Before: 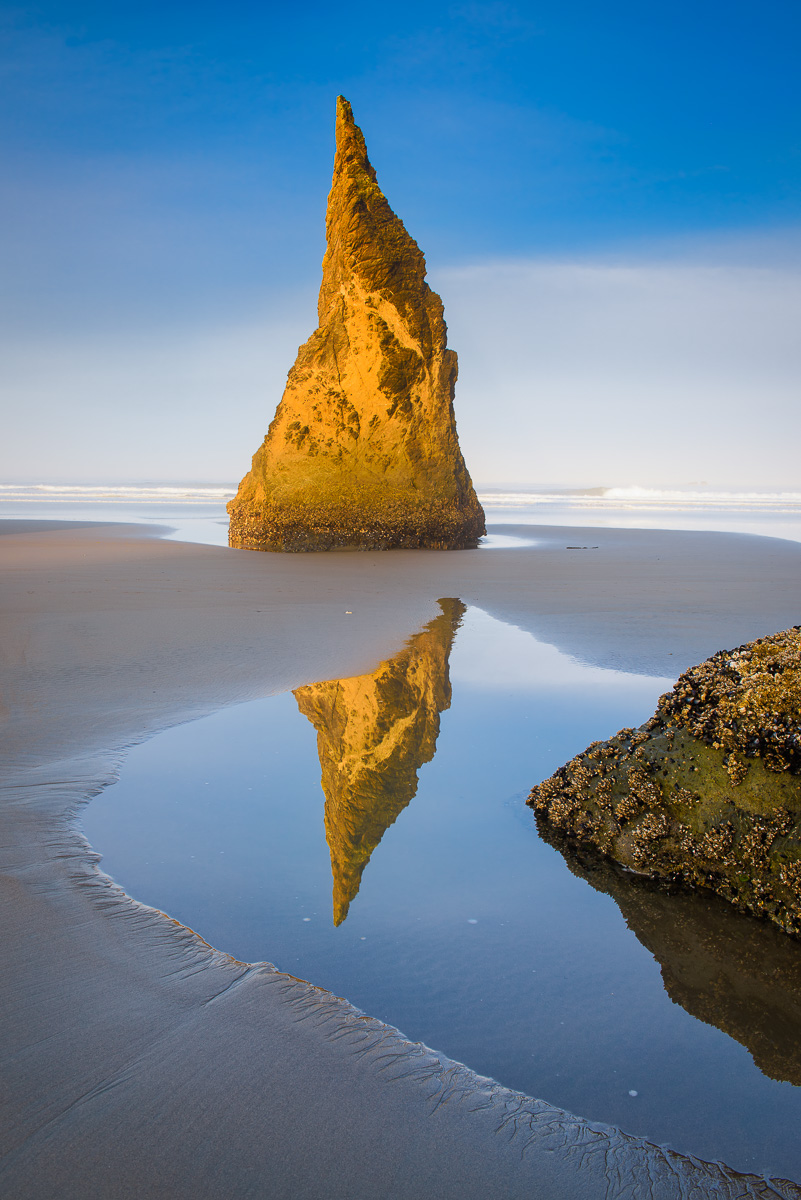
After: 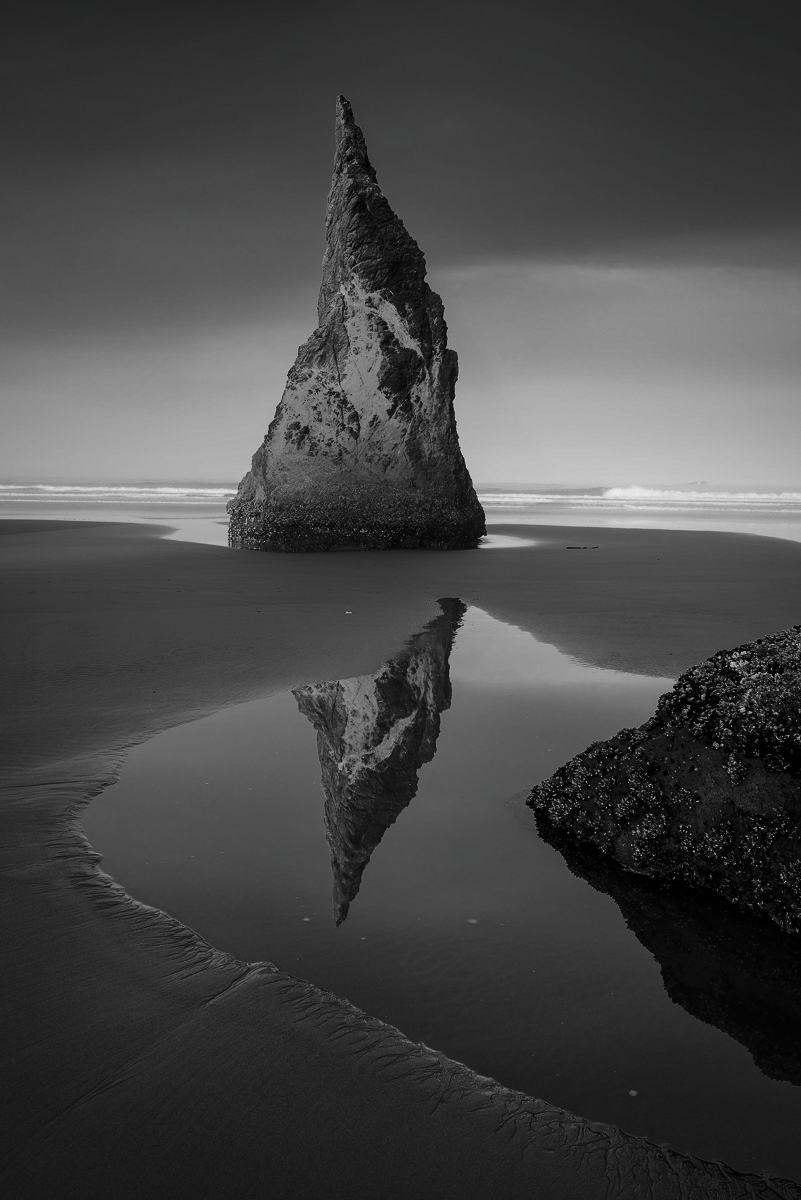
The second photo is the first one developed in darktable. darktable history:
color calibration: illuminant same as pipeline (D50), adaptation XYZ, x 0.346, y 0.358, temperature 5012.54 K
contrast brightness saturation: contrast -0.028, brightness -0.586, saturation -0.996
exposure: compensate exposure bias true, compensate highlight preservation false
